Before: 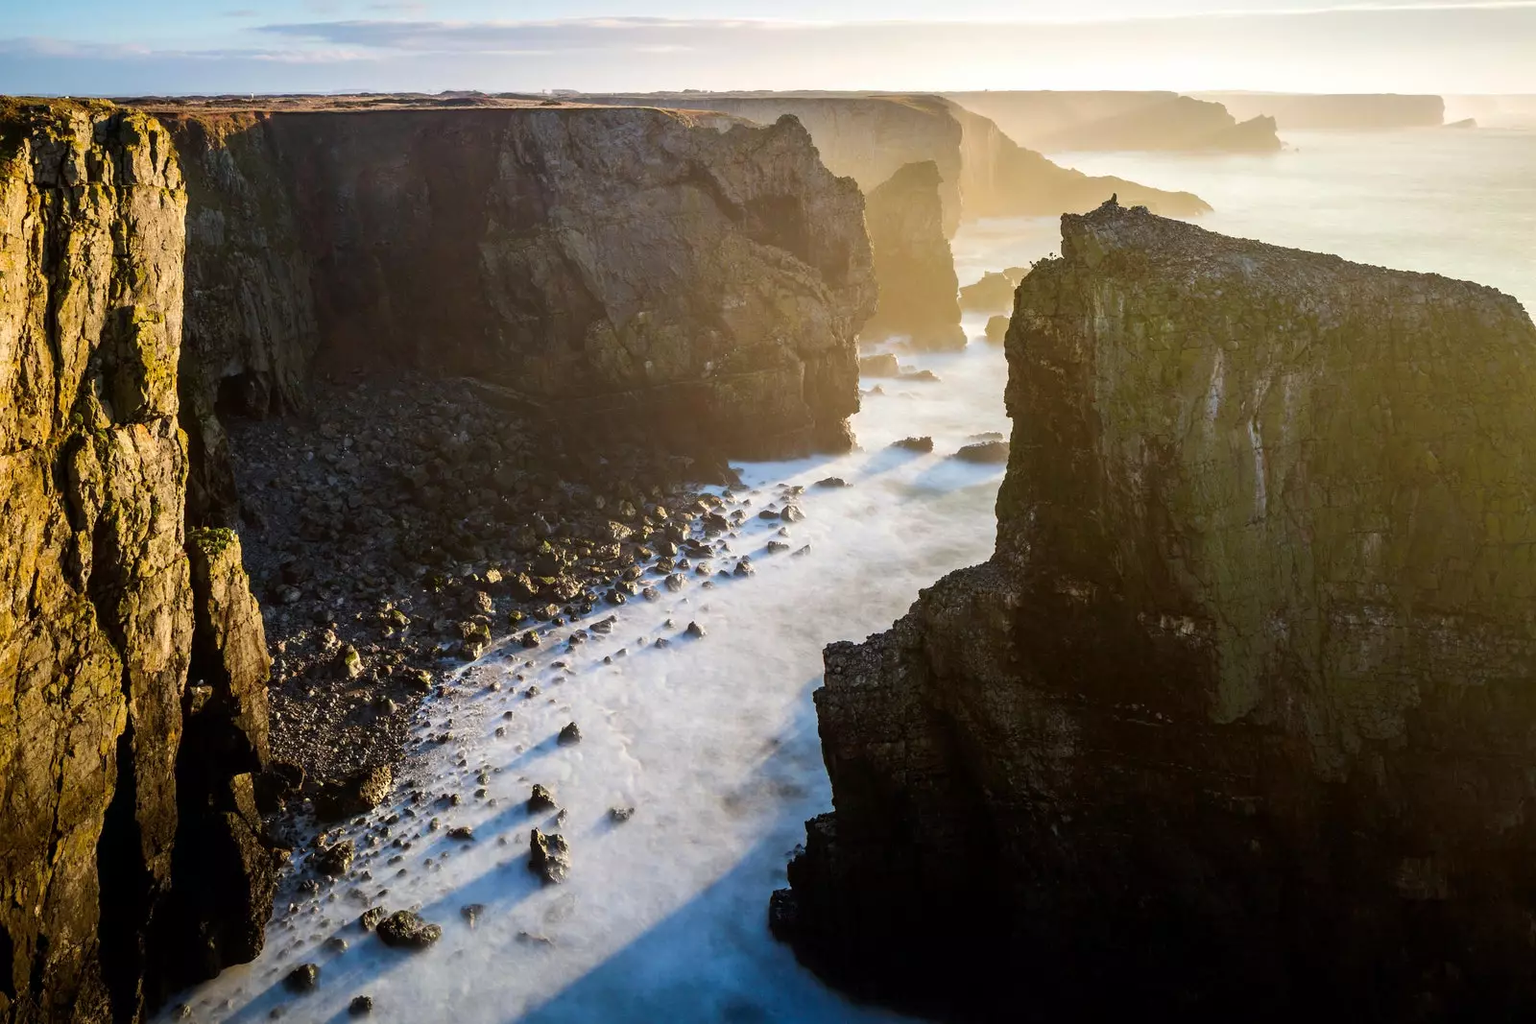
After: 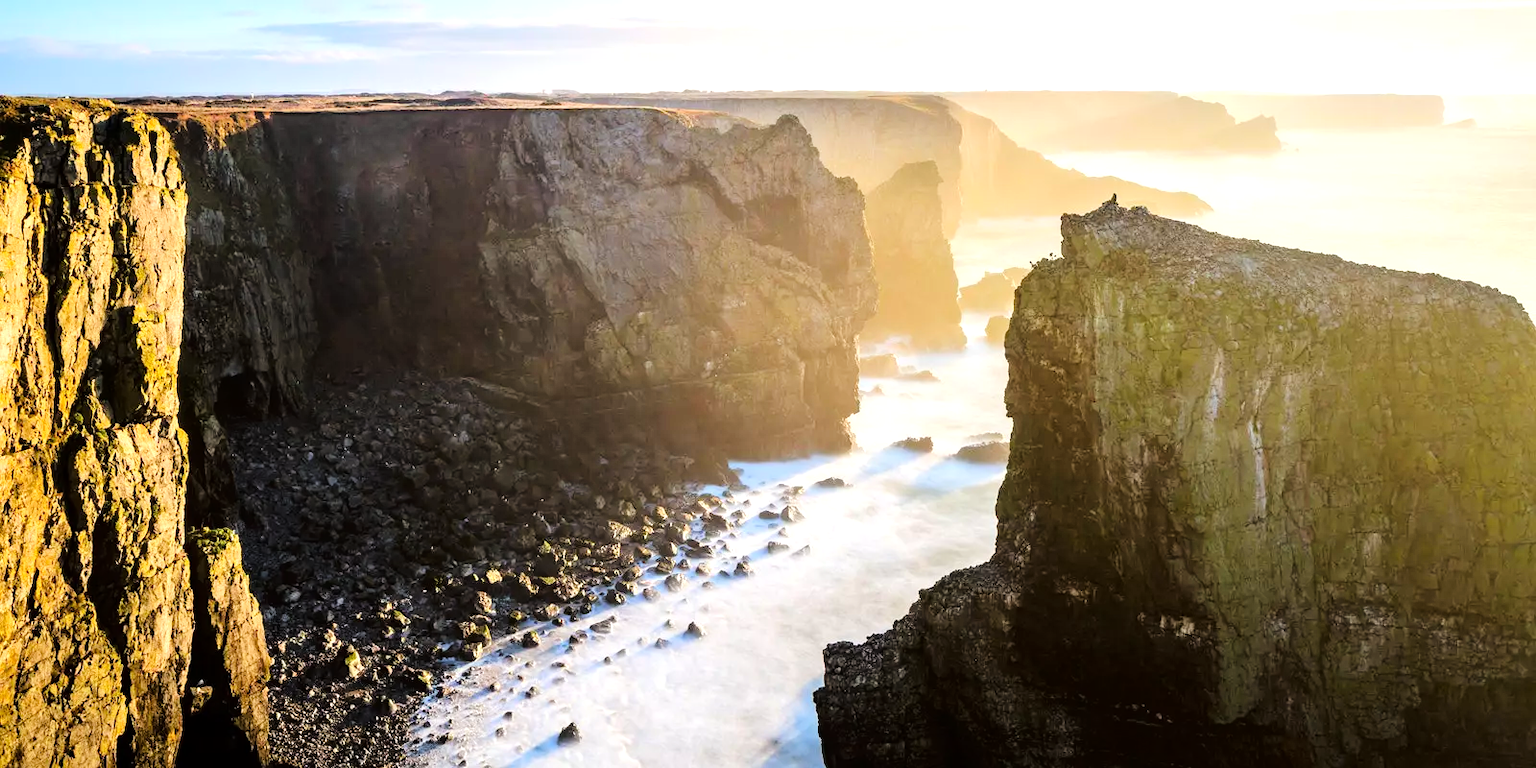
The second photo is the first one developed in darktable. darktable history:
exposure: black level correction 0.001, exposure 0.5 EV, compensate highlight preservation false
tone curve: curves: ch0 [(0, 0) (0.003, 0.001) (0.011, 0.006) (0.025, 0.012) (0.044, 0.018) (0.069, 0.025) (0.1, 0.045) (0.136, 0.074) (0.177, 0.124) (0.224, 0.196) (0.277, 0.289) (0.335, 0.396) (0.399, 0.495) (0.468, 0.585) (0.543, 0.663) (0.623, 0.728) (0.709, 0.808) (0.801, 0.87) (0.898, 0.932) (1, 1)], color space Lab, linked channels, preserve colors none
crop: bottom 24.986%
